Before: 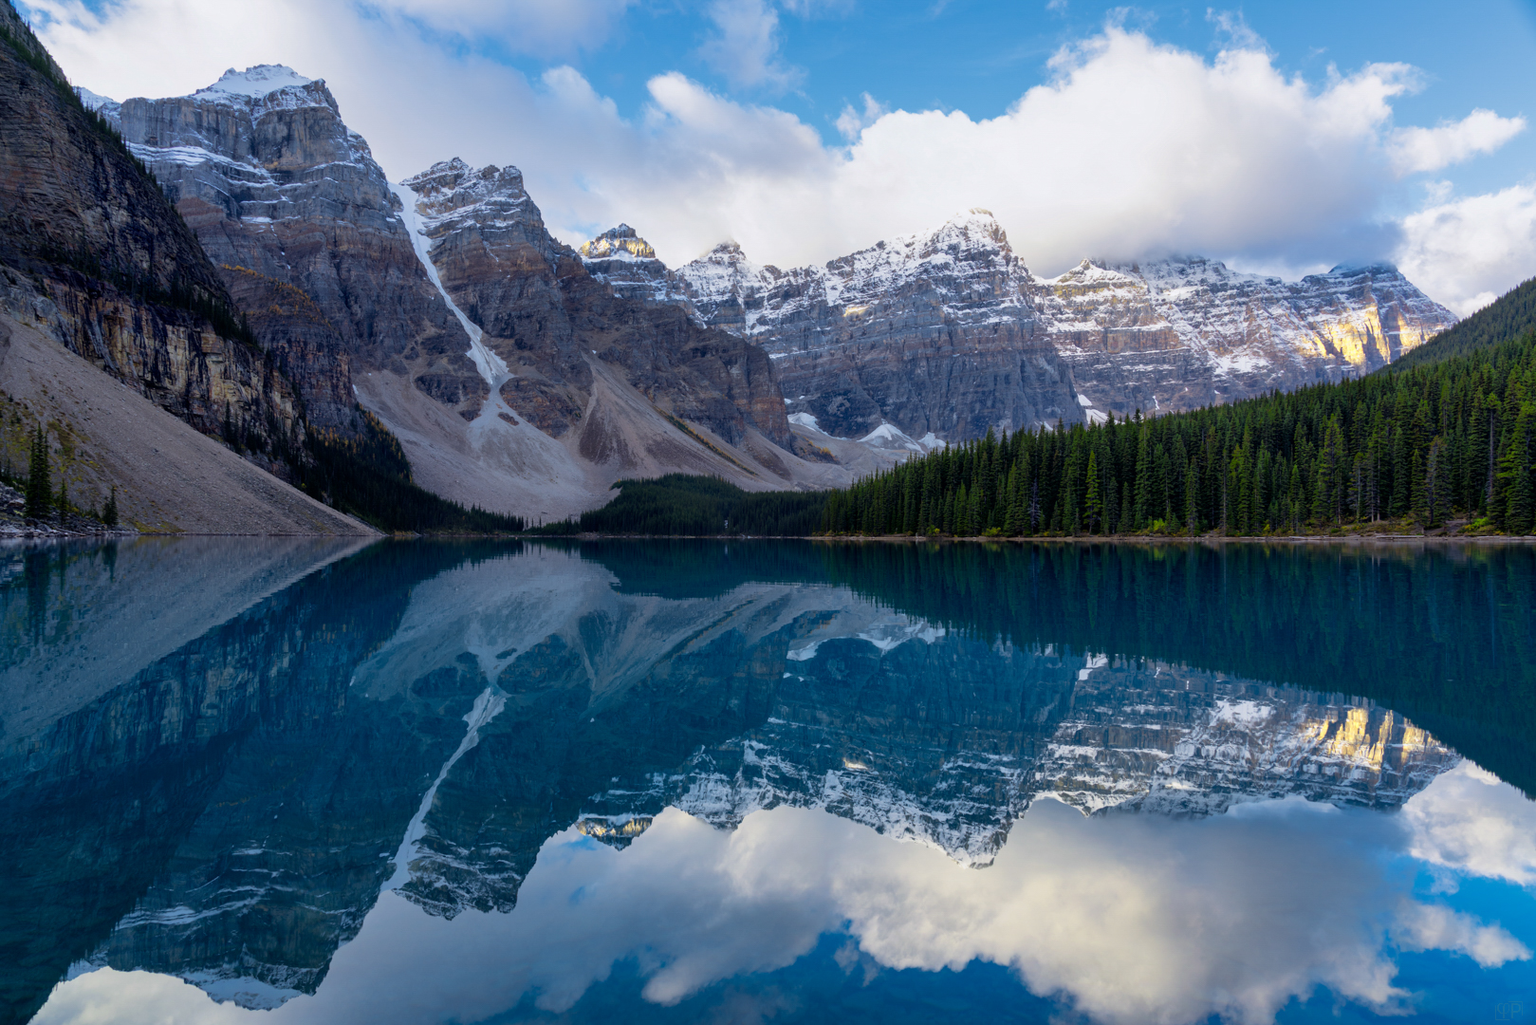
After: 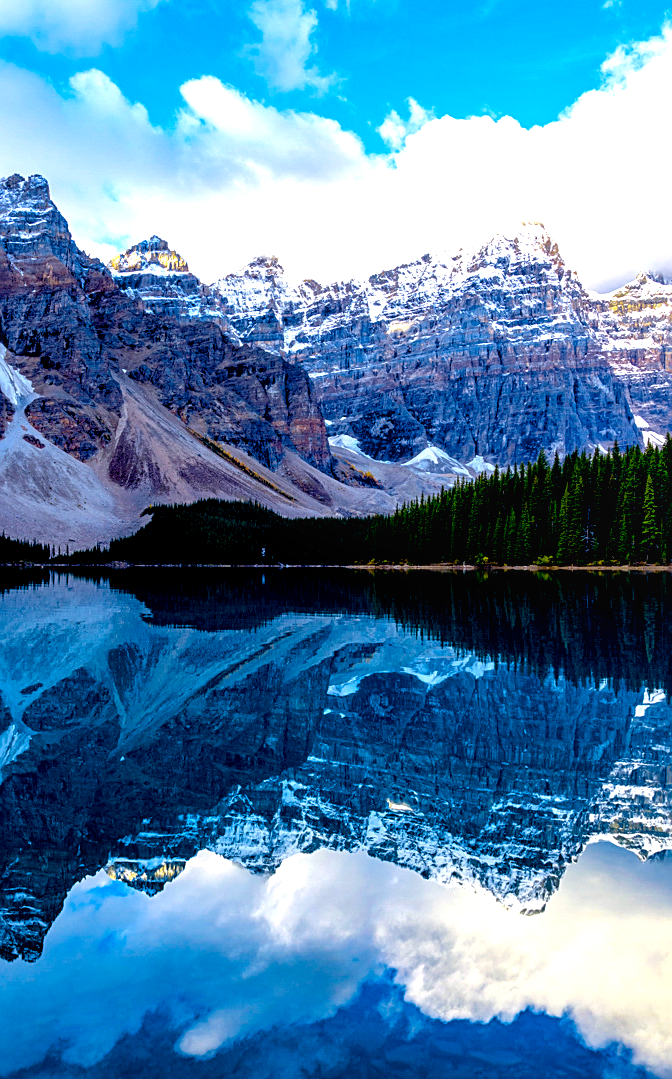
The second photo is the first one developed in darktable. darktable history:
crop: left 31.046%, right 27.432%
exposure: black level correction 0.017, exposure -0.006 EV, compensate highlight preservation false
color balance rgb: perceptual saturation grading › global saturation 20%, perceptual saturation grading › highlights -14.278%, perceptual saturation grading › shadows 50.236%, perceptual brilliance grading › global brilliance 29.578%
sharpen: on, module defaults
haze removal: compatibility mode true, adaptive false
local contrast: on, module defaults
contrast brightness saturation: contrast 0.037, saturation 0.155
